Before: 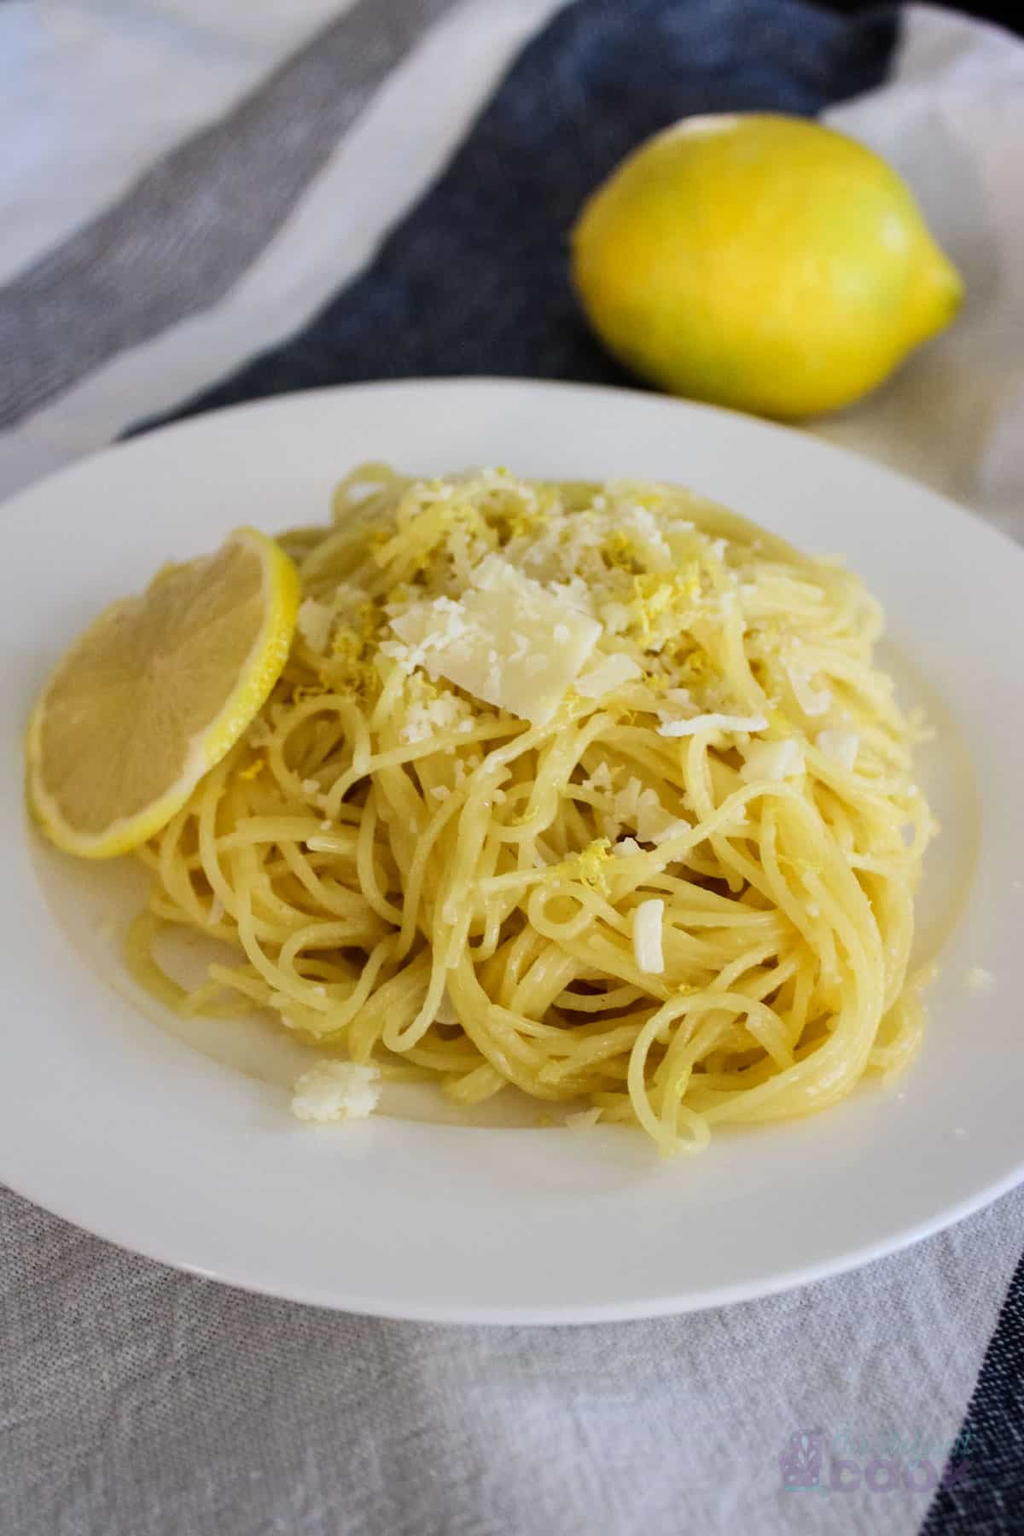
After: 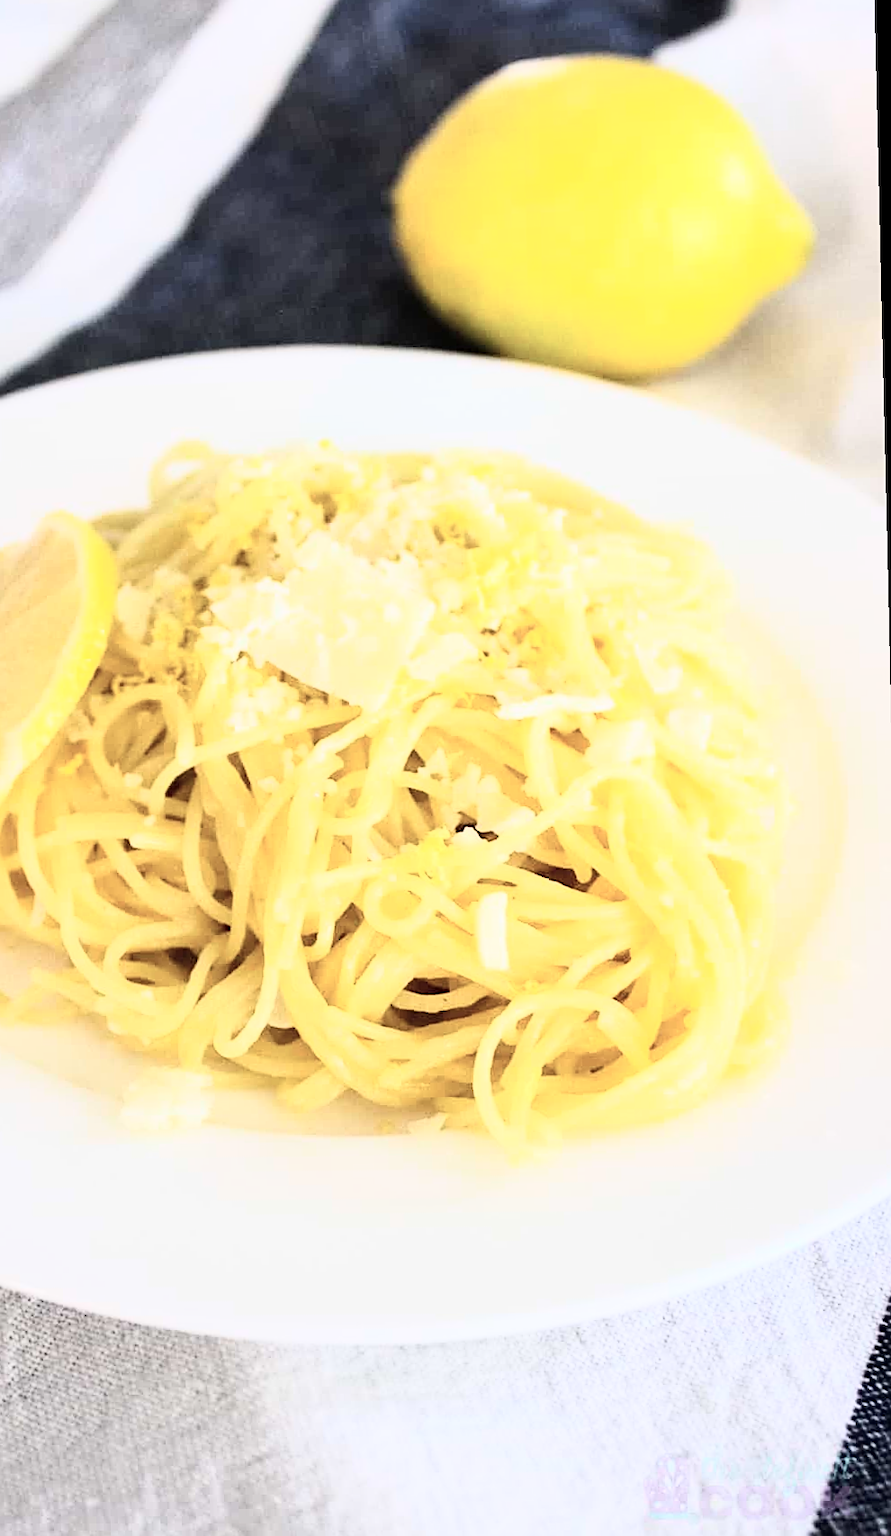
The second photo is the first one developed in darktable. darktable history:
tone curve: curves: ch0 [(0, 0) (0.003, 0.003) (0.011, 0.011) (0.025, 0.026) (0.044, 0.045) (0.069, 0.087) (0.1, 0.141) (0.136, 0.202) (0.177, 0.271) (0.224, 0.357) (0.277, 0.461) (0.335, 0.583) (0.399, 0.685) (0.468, 0.782) (0.543, 0.867) (0.623, 0.927) (0.709, 0.96) (0.801, 0.975) (0.898, 0.987) (1, 1)], color space Lab, independent channels, preserve colors none
sharpen: on, module defaults
crop: left 17.582%, bottom 0.031%
rotate and perspective: rotation -1.32°, lens shift (horizontal) -0.031, crop left 0.015, crop right 0.985, crop top 0.047, crop bottom 0.982
